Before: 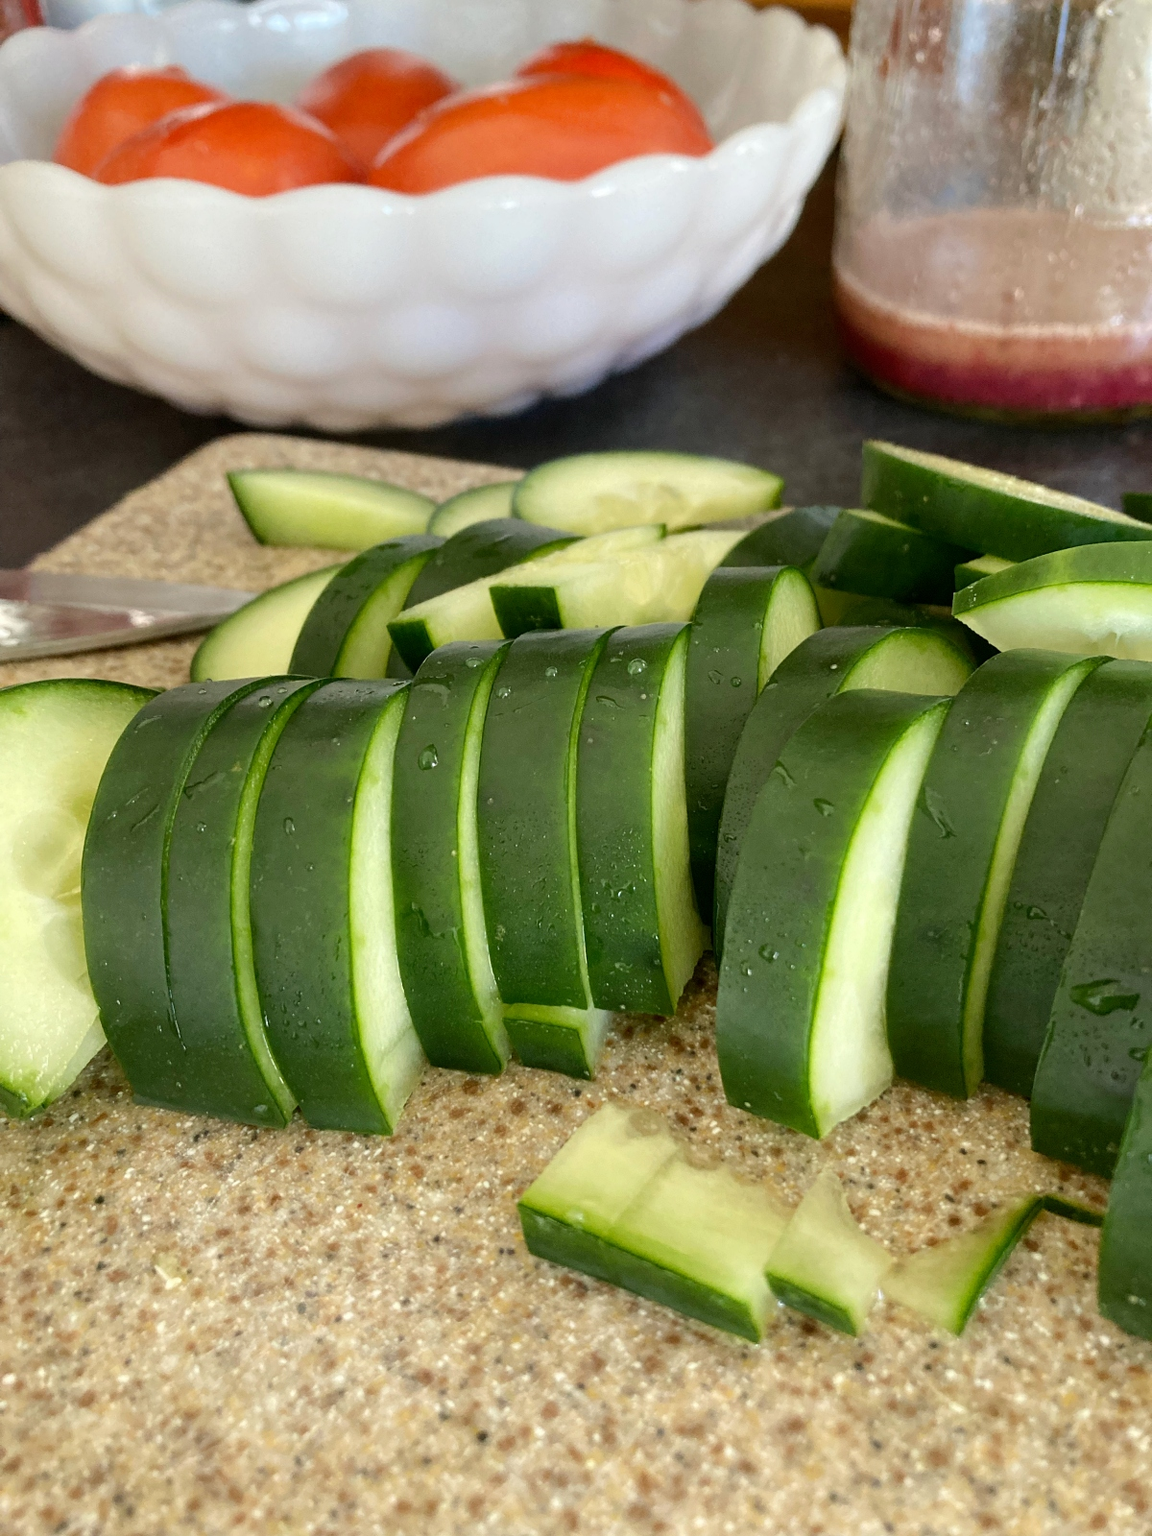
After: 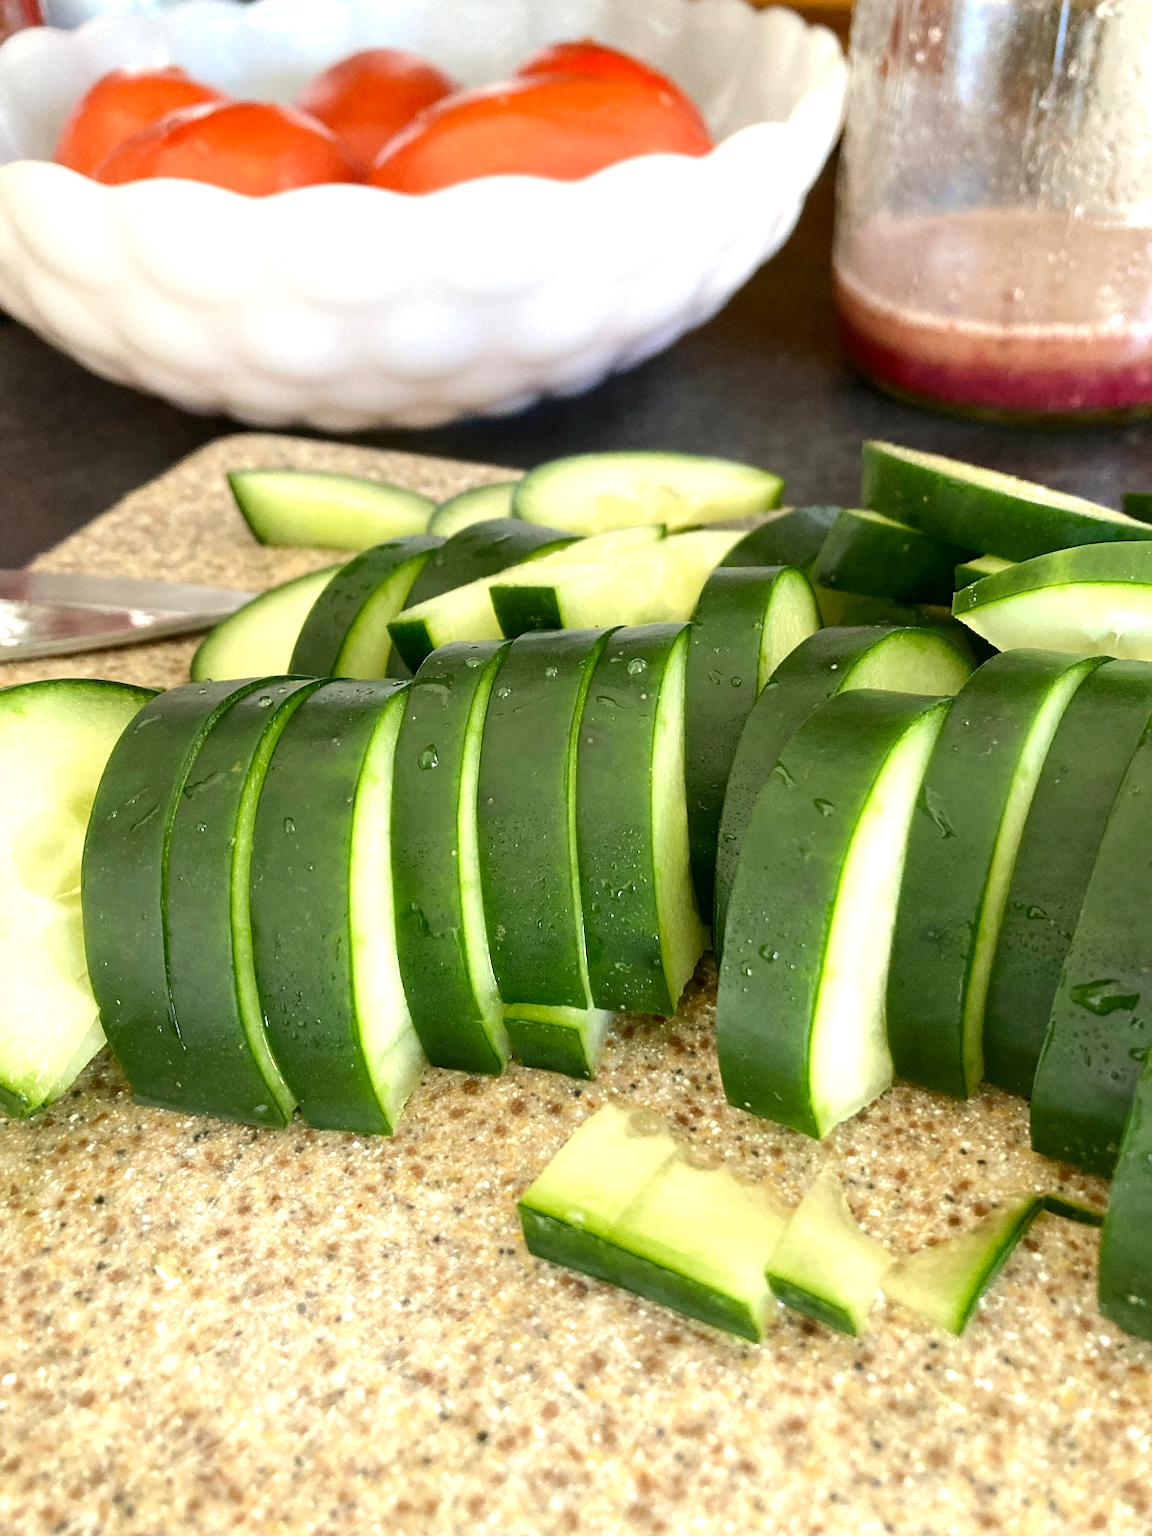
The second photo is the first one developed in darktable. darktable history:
contrast brightness saturation: contrast 0.03, brightness -0.04
exposure: black level correction 0, exposure 0.7 EV, compensate exposure bias true, compensate highlight preservation false
